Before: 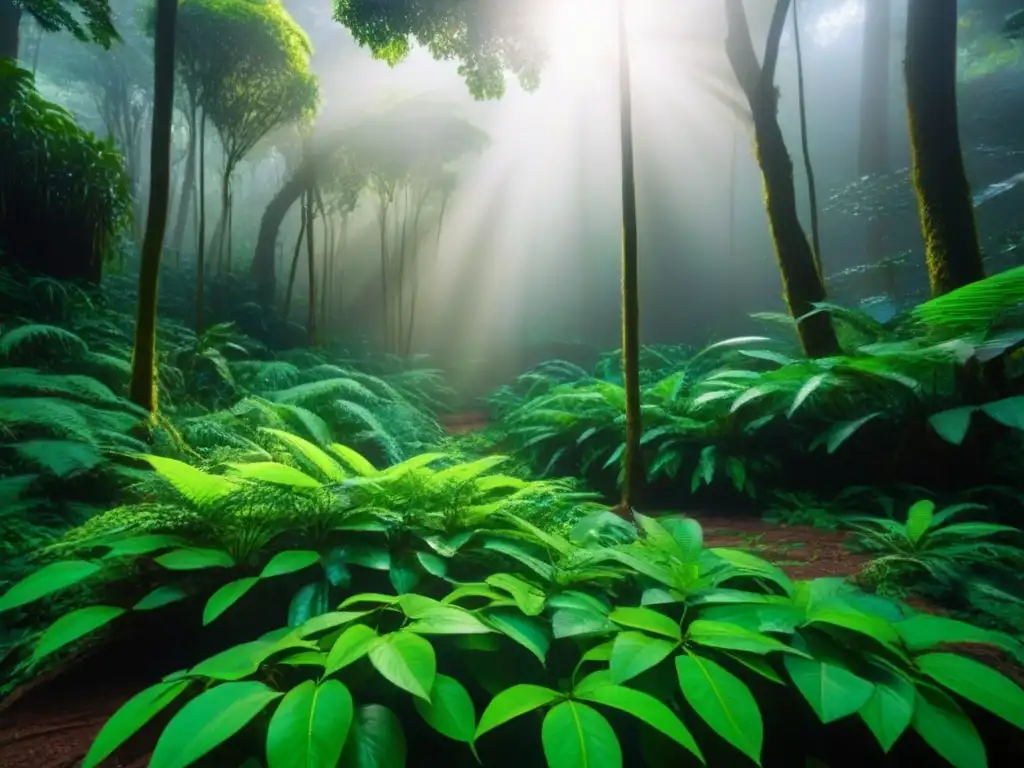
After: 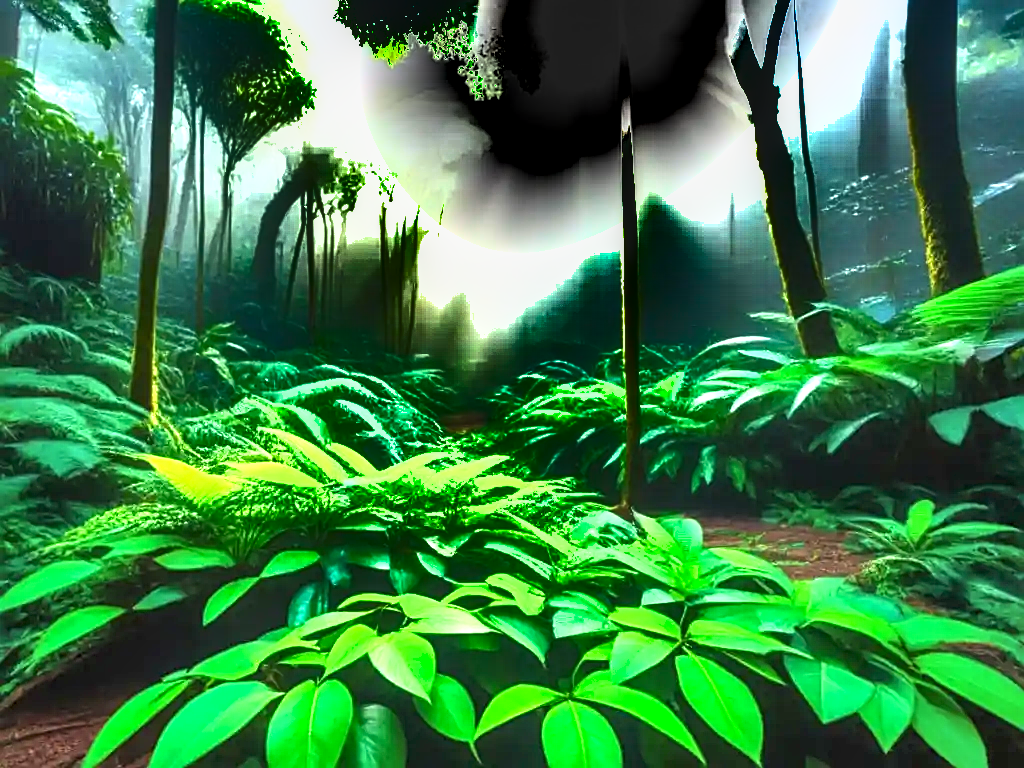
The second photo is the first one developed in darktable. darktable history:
local contrast: detail 130%
shadows and highlights: radius 122.59, shadows 98.47, white point adjustment -3.01, highlights -98.91, soften with gaussian
sharpen: on, module defaults
exposure: black level correction 0, exposure 1.76 EV, compensate highlight preservation false
